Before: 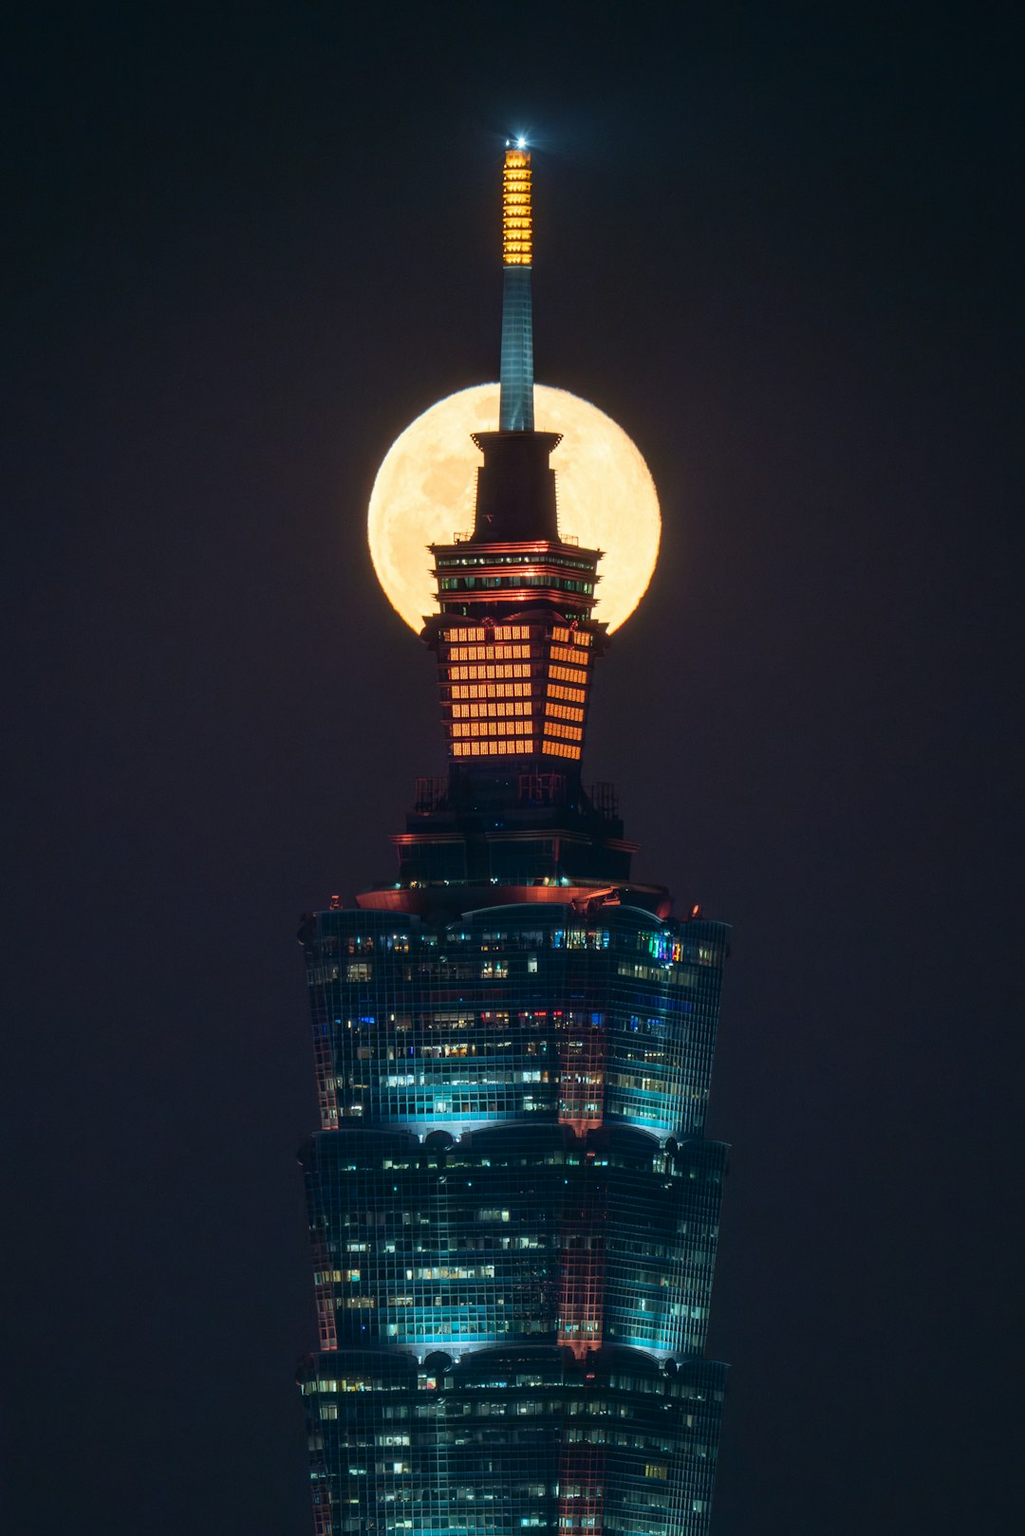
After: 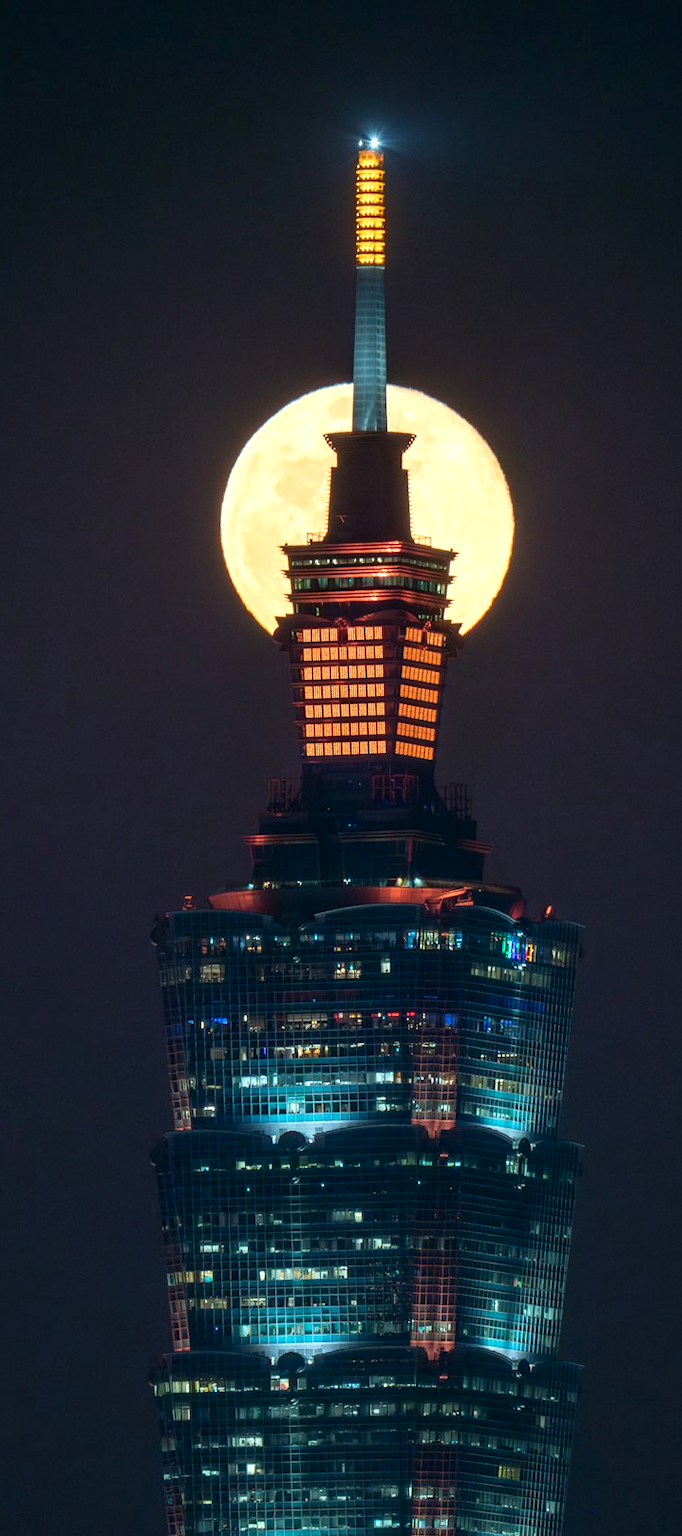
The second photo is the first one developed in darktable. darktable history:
crop and rotate: left 14.385%, right 18.948%
exposure: black level correction 0.001, exposure 0.3 EV, compensate highlight preservation false
